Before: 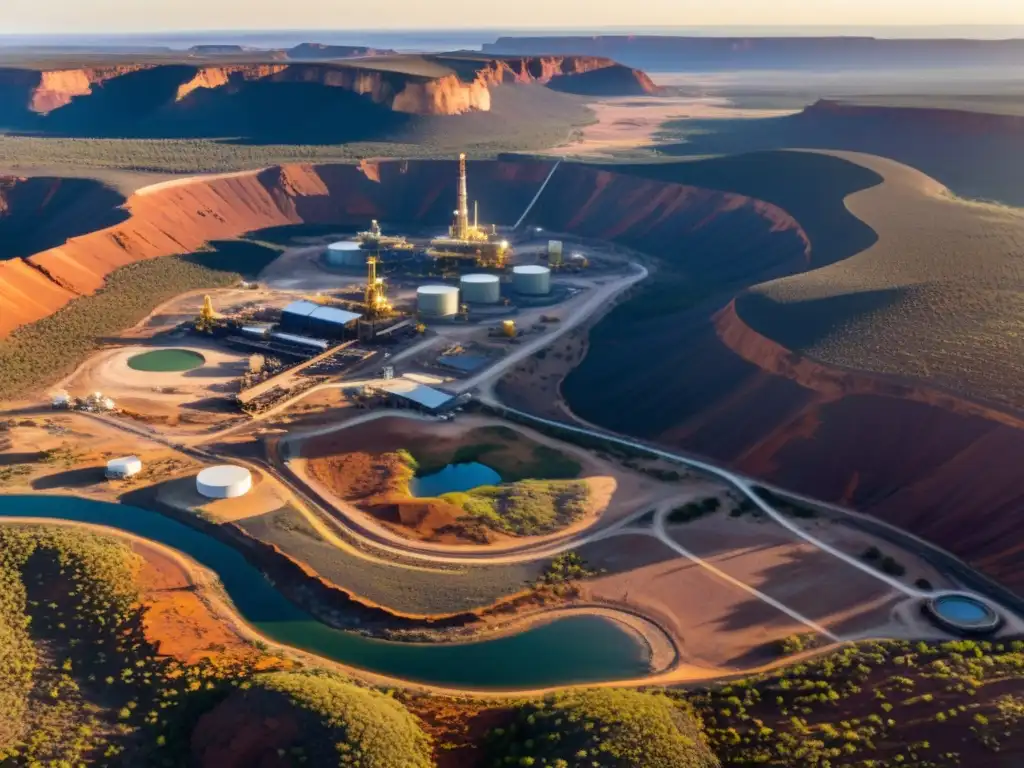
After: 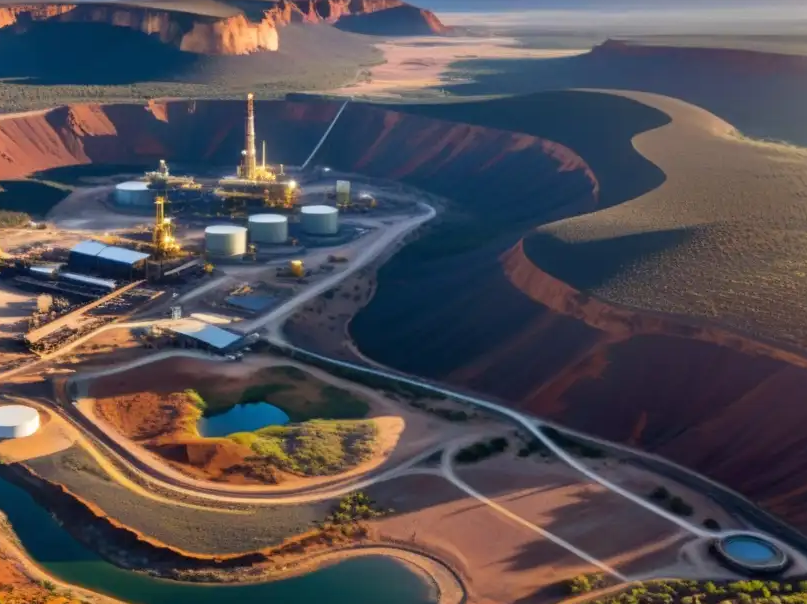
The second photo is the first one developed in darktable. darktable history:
crop and rotate: left 20.74%, top 7.912%, right 0.375%, bottom 13.378%
levels: levels [0, 0.498, 0.996]
rgb curve: mode RGB, independent channels
